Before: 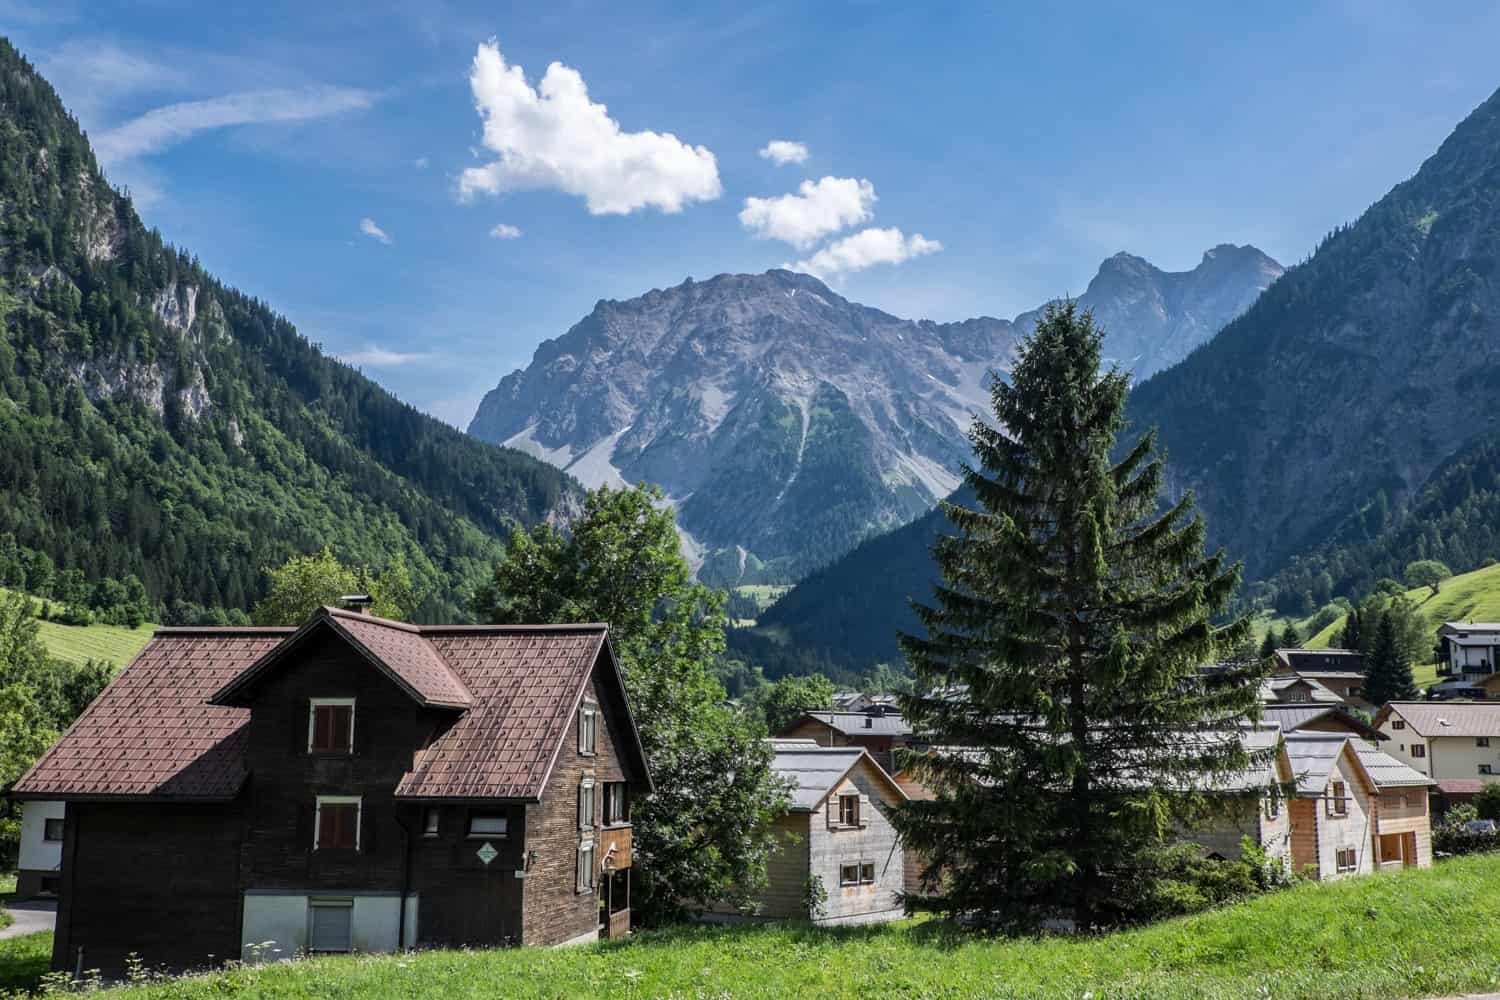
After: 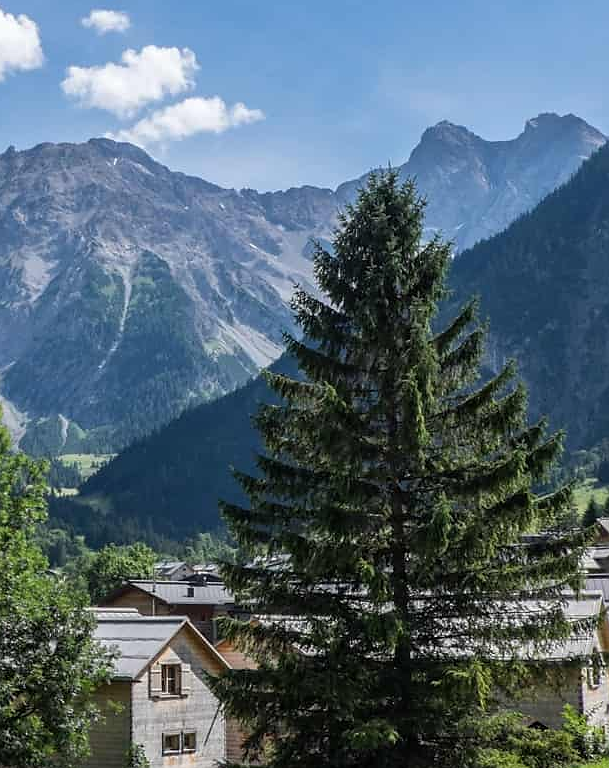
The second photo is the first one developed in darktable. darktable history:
crop: left 45.26%, top 13.125%, right 14.124%, bottom 9.979%
sharpen: radius 1.02, threshold 0.985
shadows and highlights: shadows 25.27, highlights -23.73
